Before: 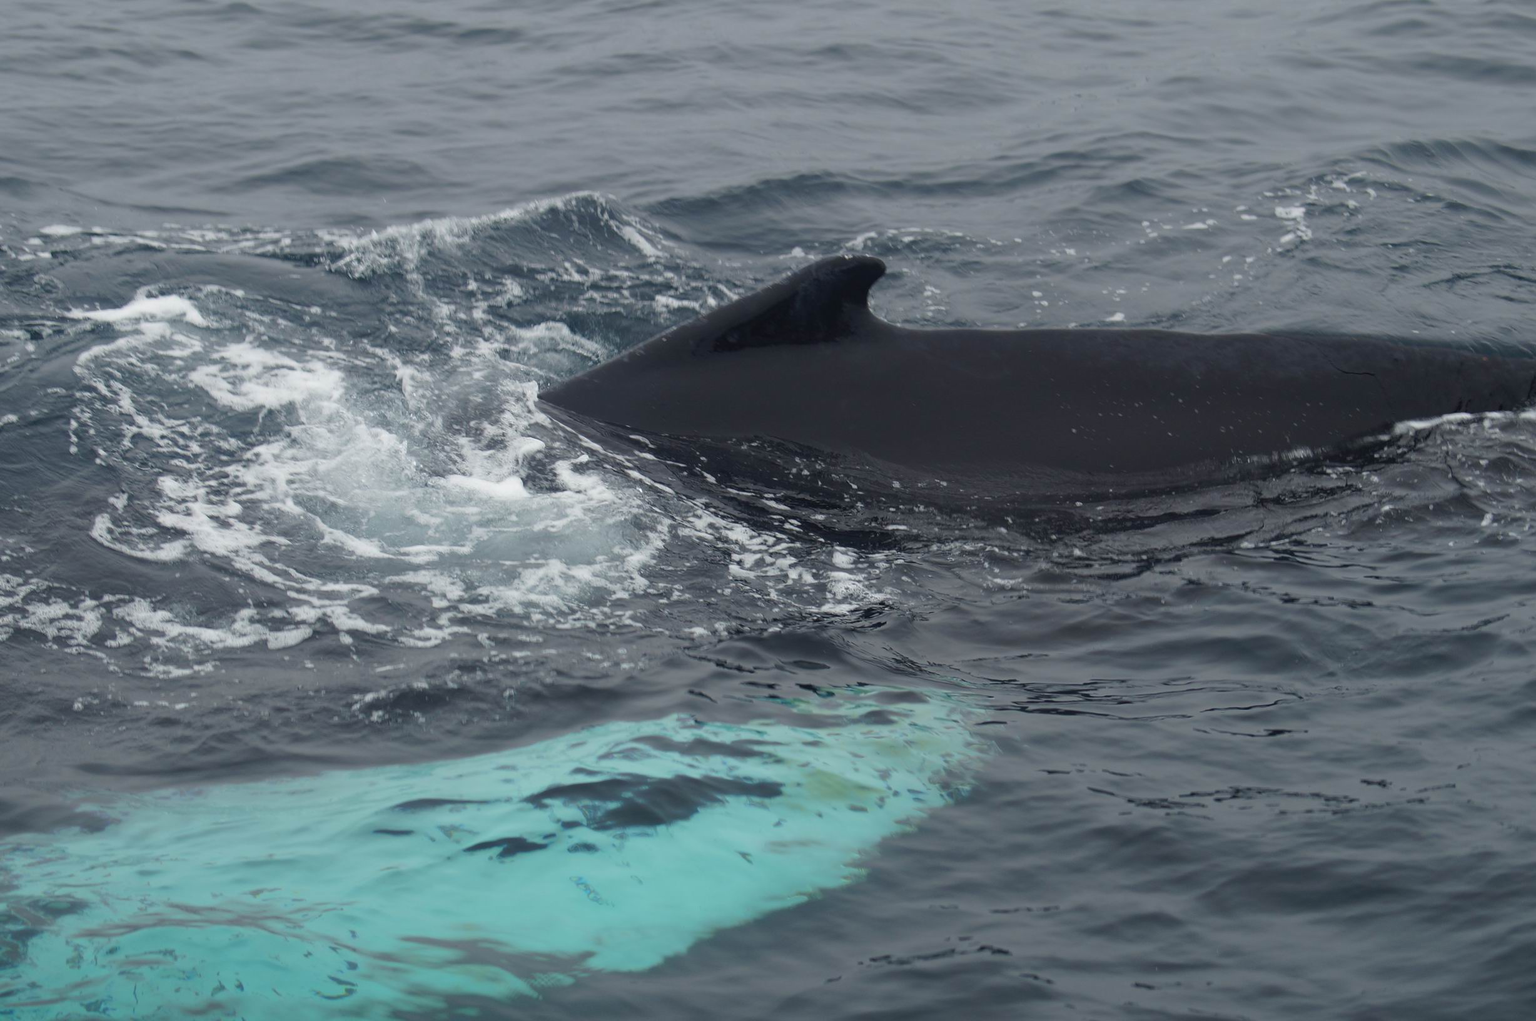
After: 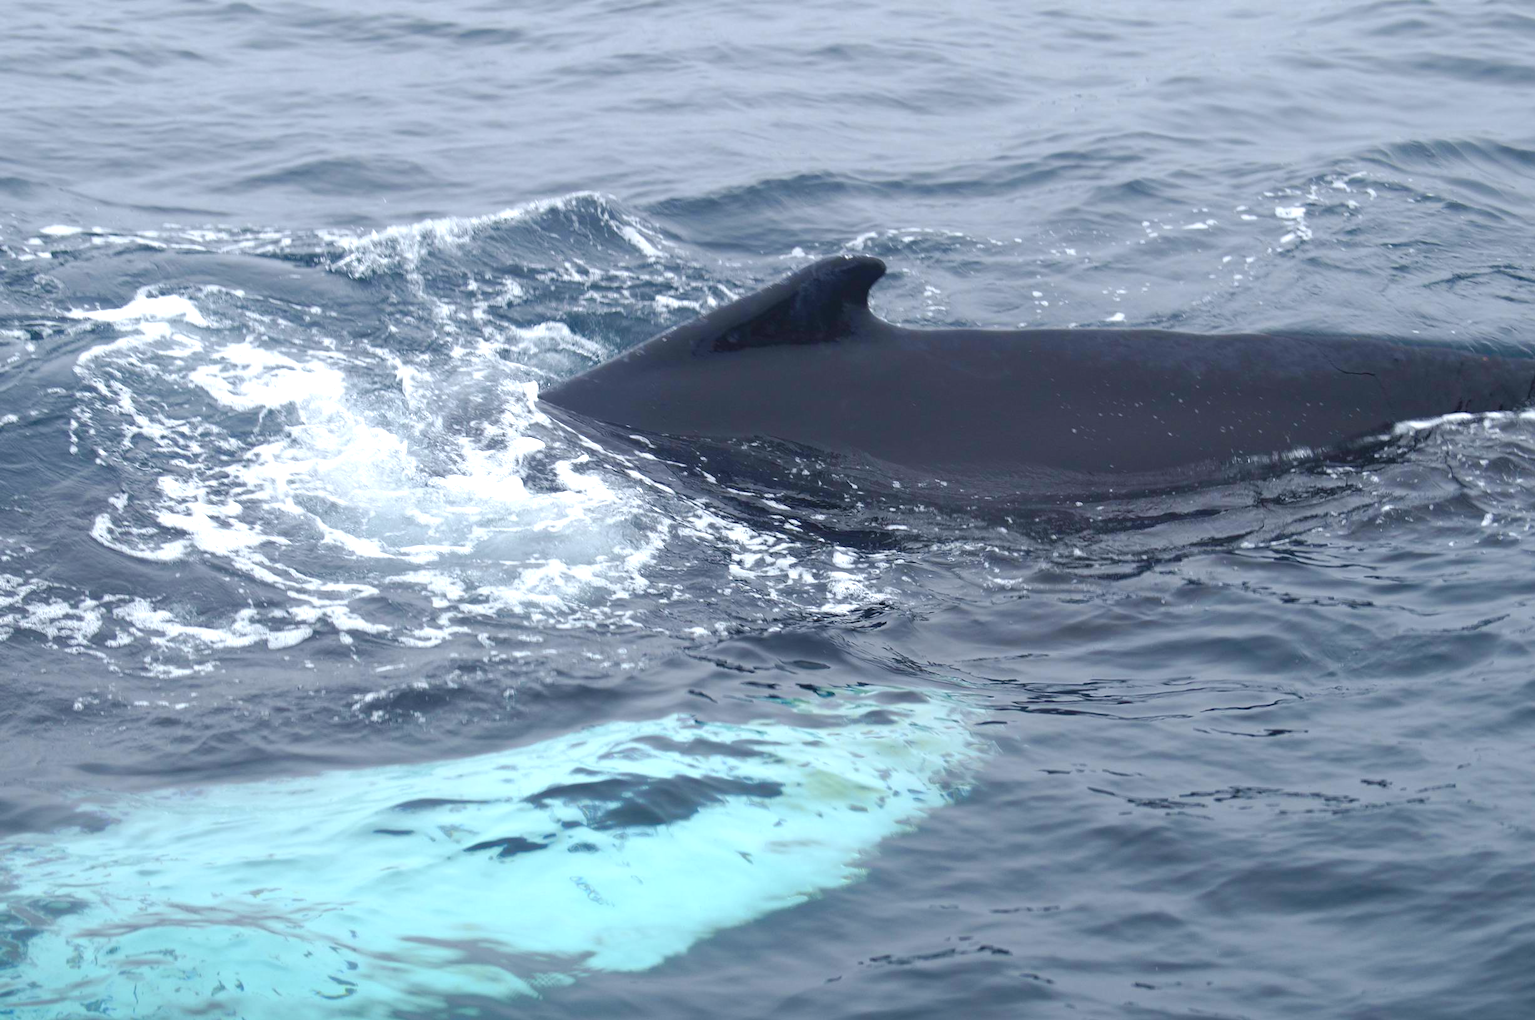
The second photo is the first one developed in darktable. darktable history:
white balance: red 0.954, blue 1.079
color balance rgb: perceptual saturation grading › global saturation 20%, perceptual saturation grading › highlights -50%, perceptual saturation grading › shadows 30%
exposure: black level correction 0, exposure 1 EV, compensate exposure bias true, compensate highlight preservation false
